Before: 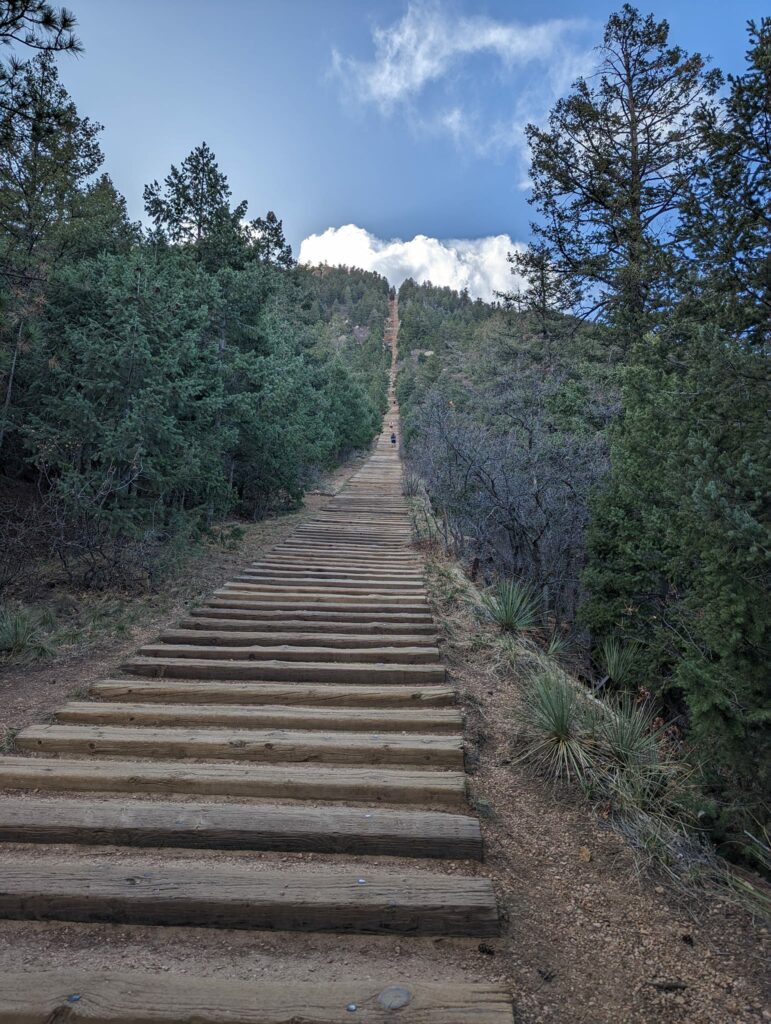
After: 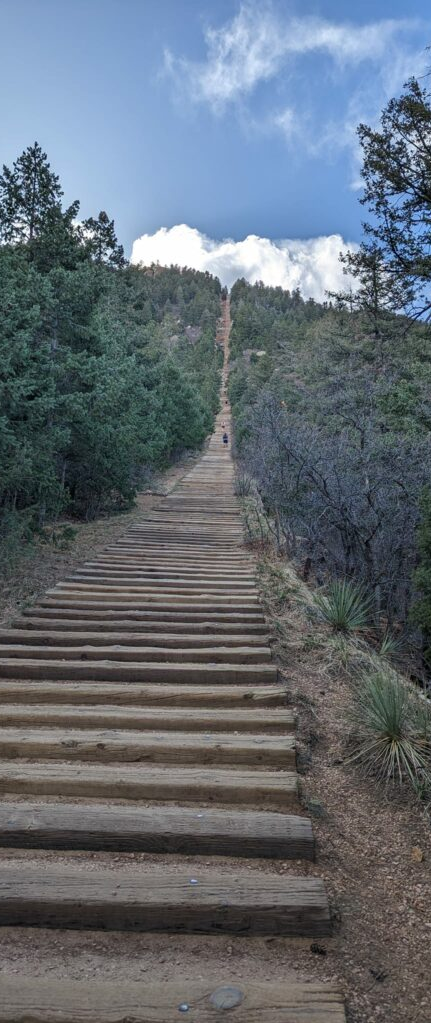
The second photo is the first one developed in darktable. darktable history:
crop: left 21.893%, right 22.089%, bottom 0.011%
